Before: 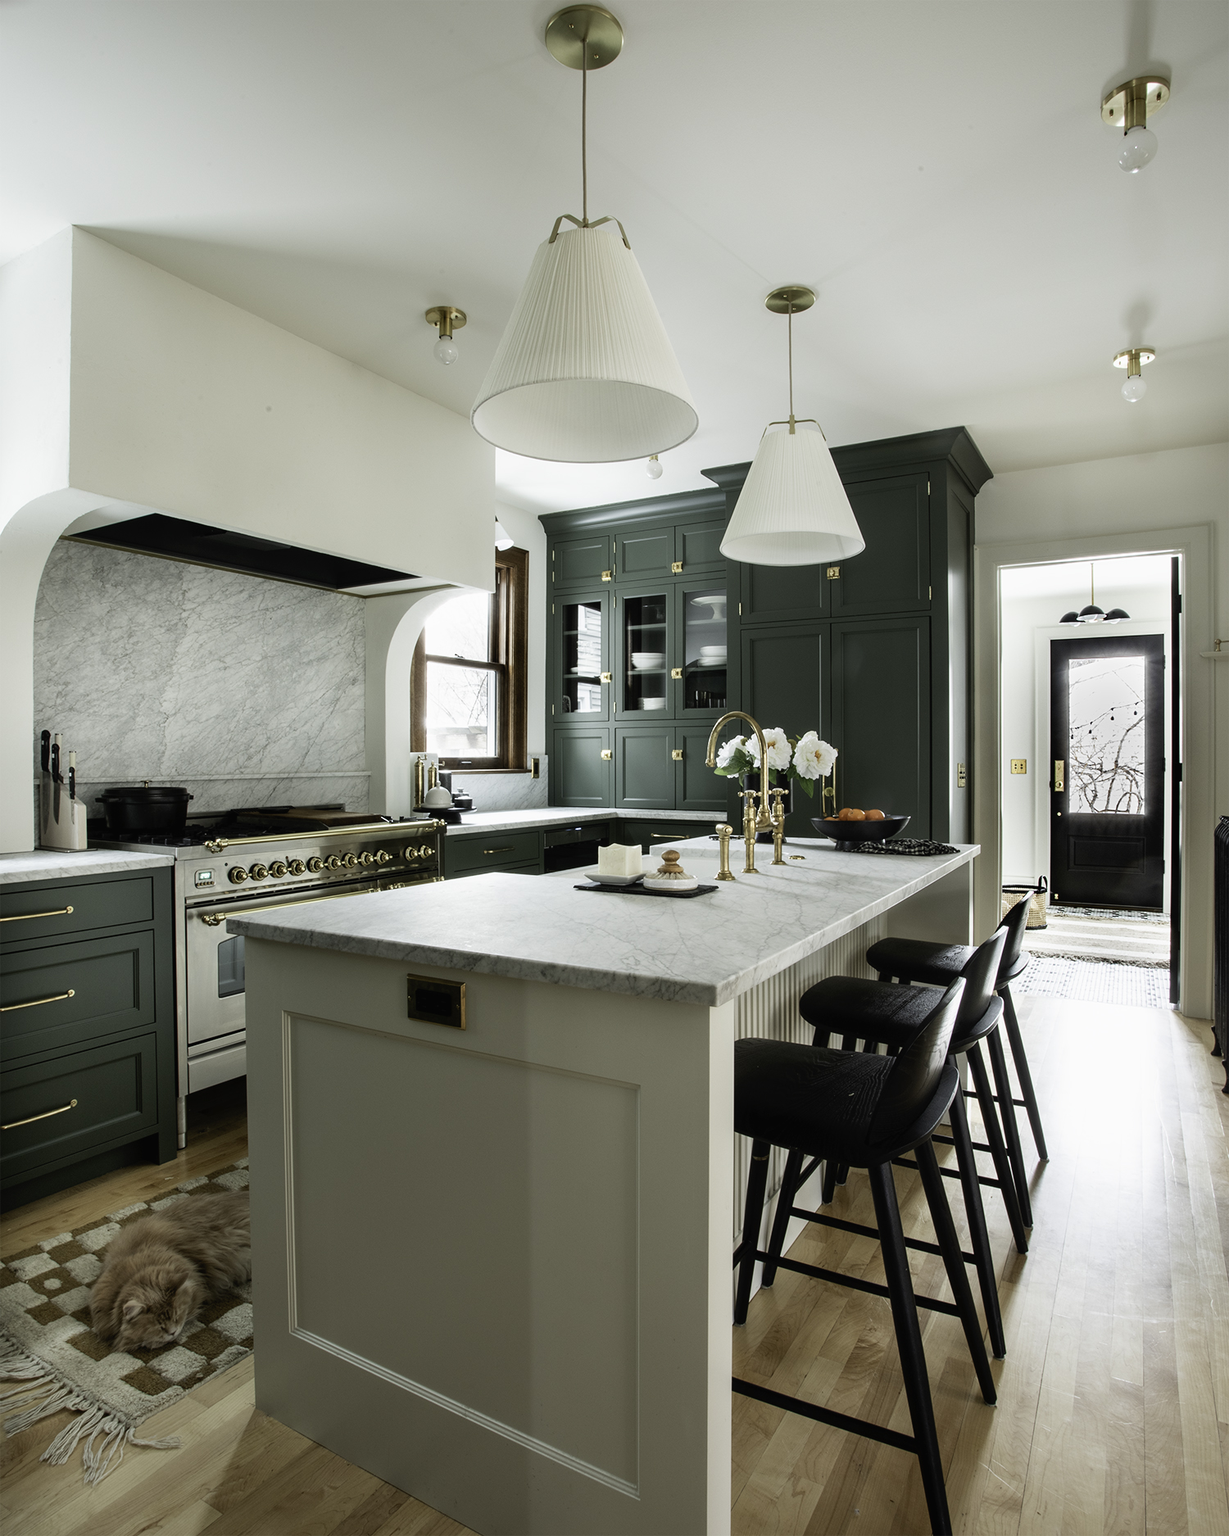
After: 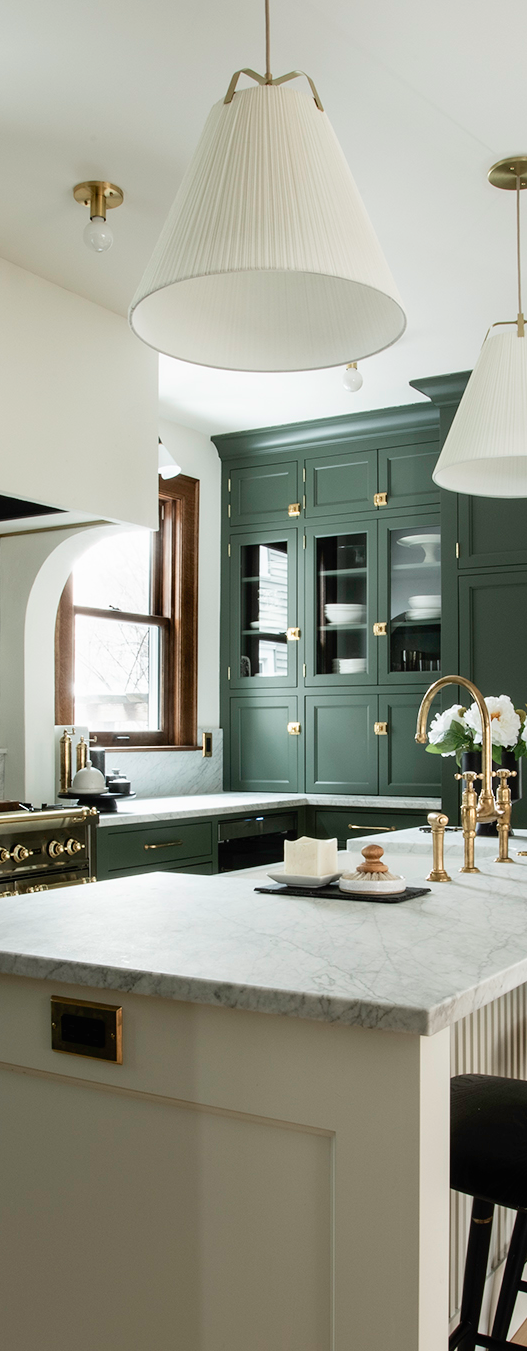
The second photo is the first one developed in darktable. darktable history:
crop and rotate: left 29.784%, top 10.327%, right 35.056%, bottom 17.607%
